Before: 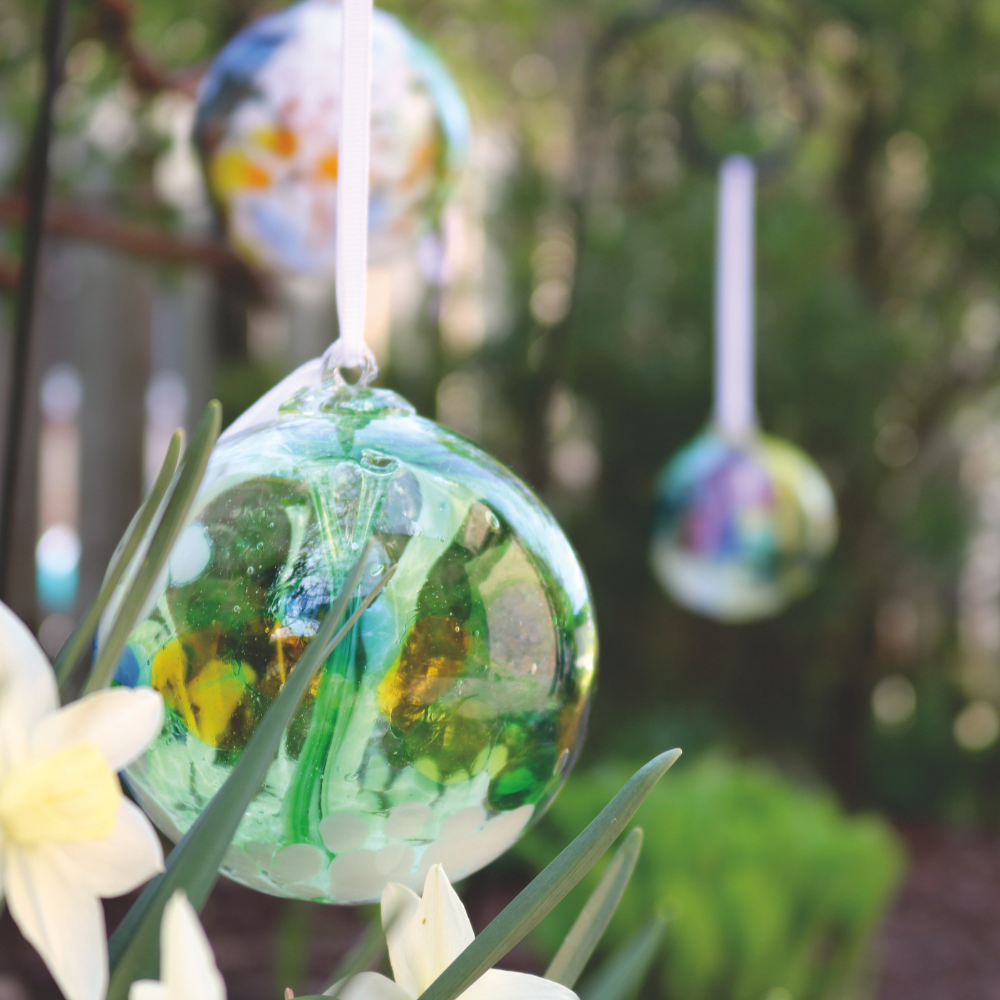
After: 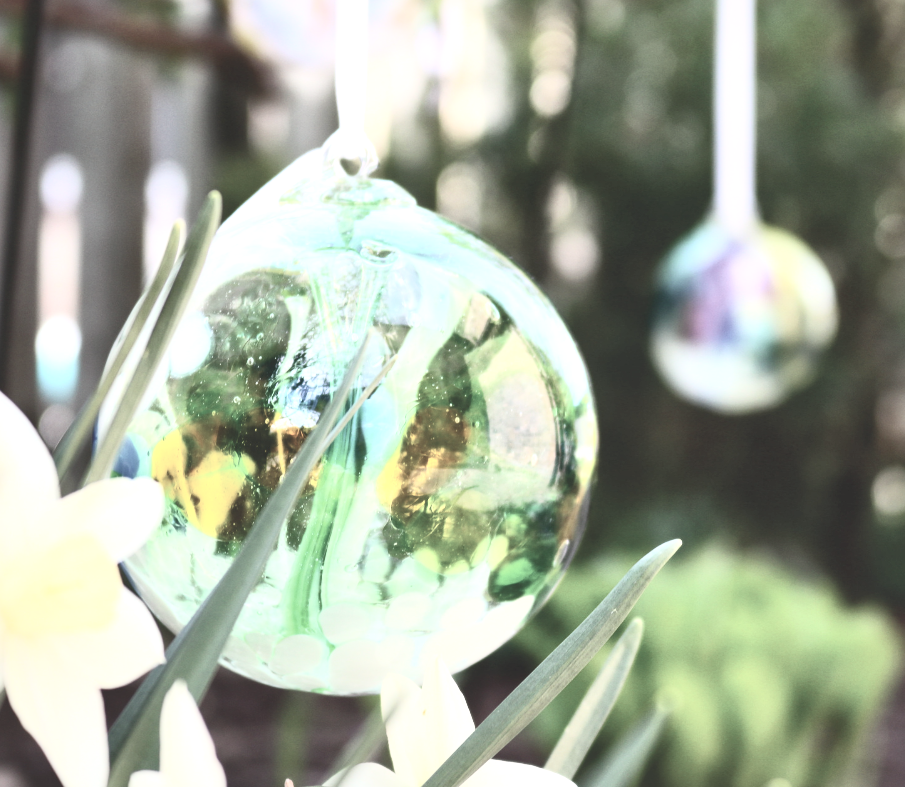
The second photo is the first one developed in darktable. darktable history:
contrast brightness saturation: contrast 0.57, brightness 0.57, saturation -0.34
local contrast: mode bilateral grid, contrast 20, coarseness 50, detail 161%, midtone range 0.2
crop: top 20.916%, right 9.437%, bottom 0.316%
